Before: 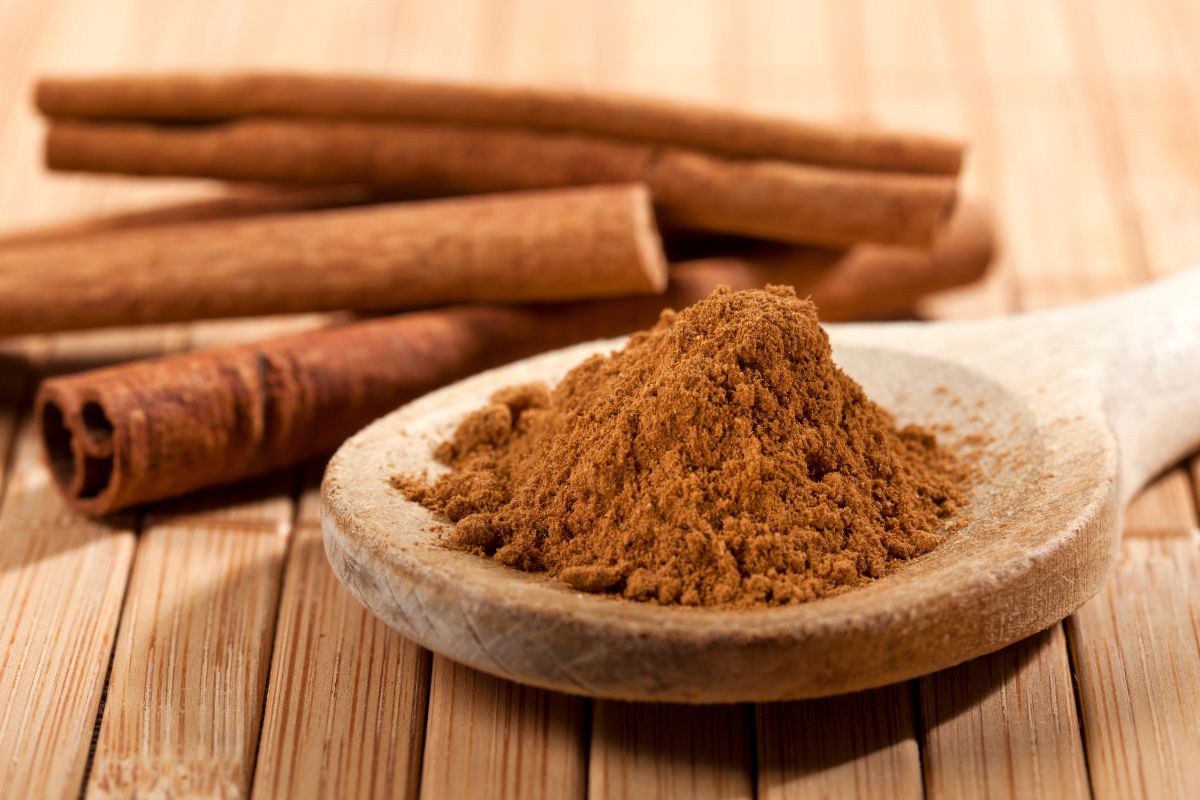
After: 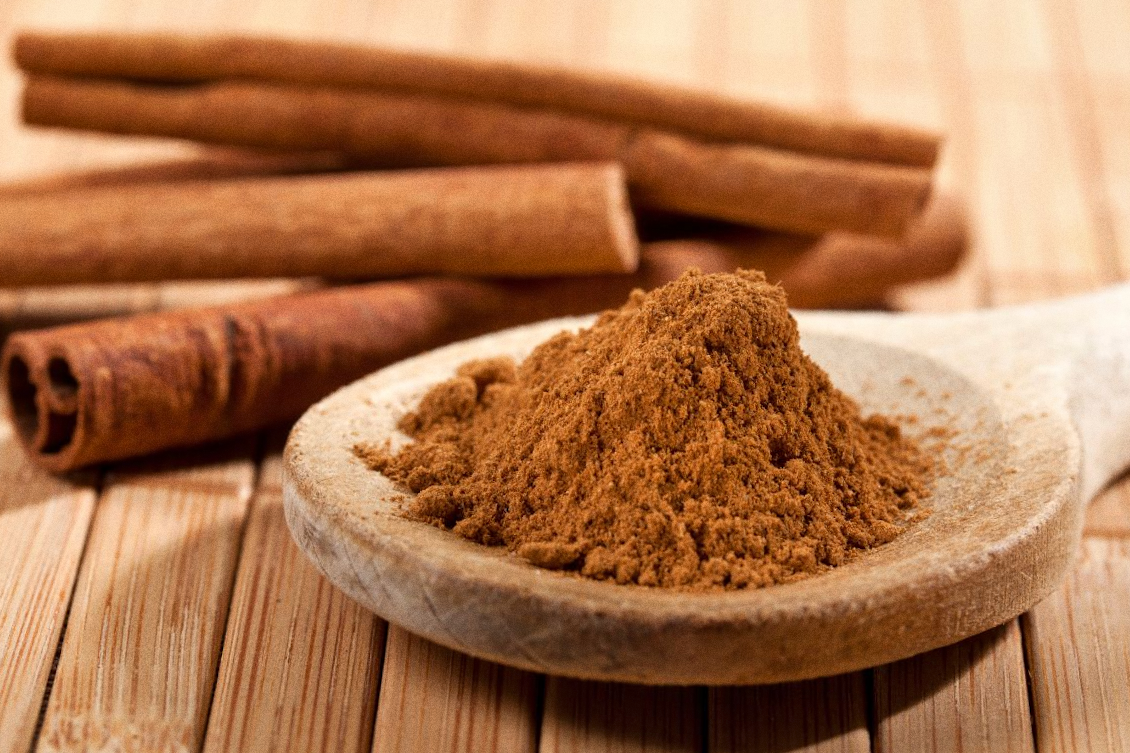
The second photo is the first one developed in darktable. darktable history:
shadows and highlights: shadows 37.27, highlights -28.18, soften with gaussian
grain: coarseness 0.09 ISO
crop and rotate: angle -2.38°
